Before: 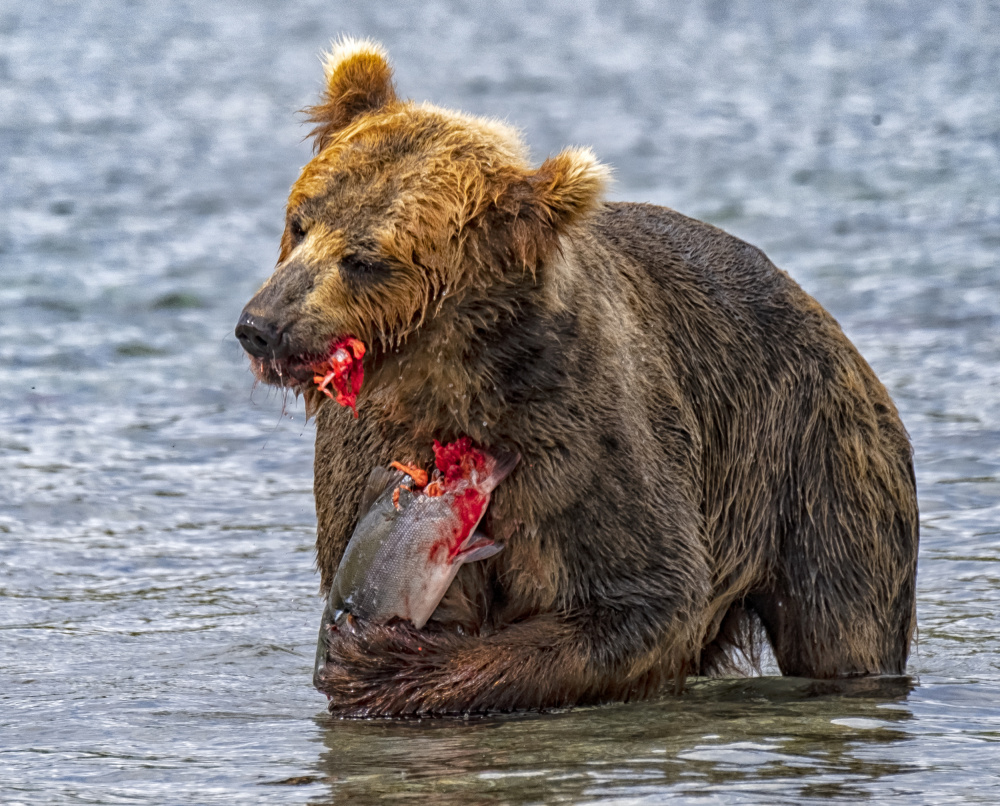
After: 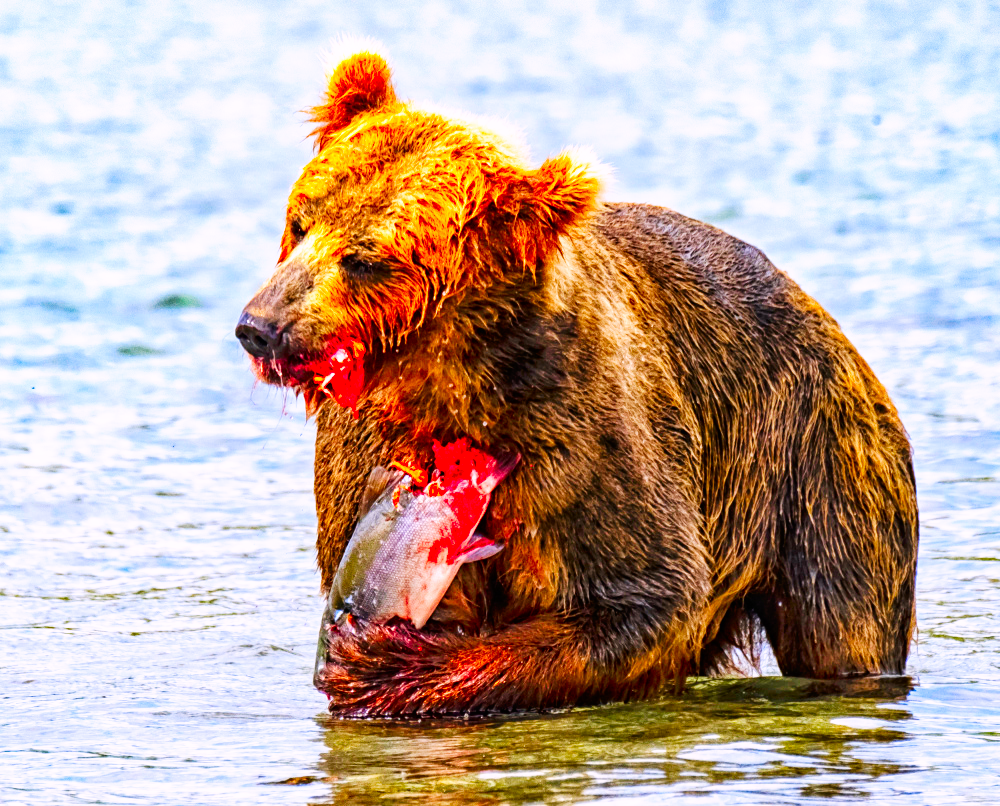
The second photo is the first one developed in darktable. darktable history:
color correction: highlights a* 1.59, highlights b* -1.7, saturation 2.48
base curve: curves: ch0 [(0, 0) (0.007, 0.004) (0.027, 0.03) (0.046, 0.07) (0.207, 0.54) (0.442, 0.872) (0.673, 0.972) (1, 1)], preserve colors none
